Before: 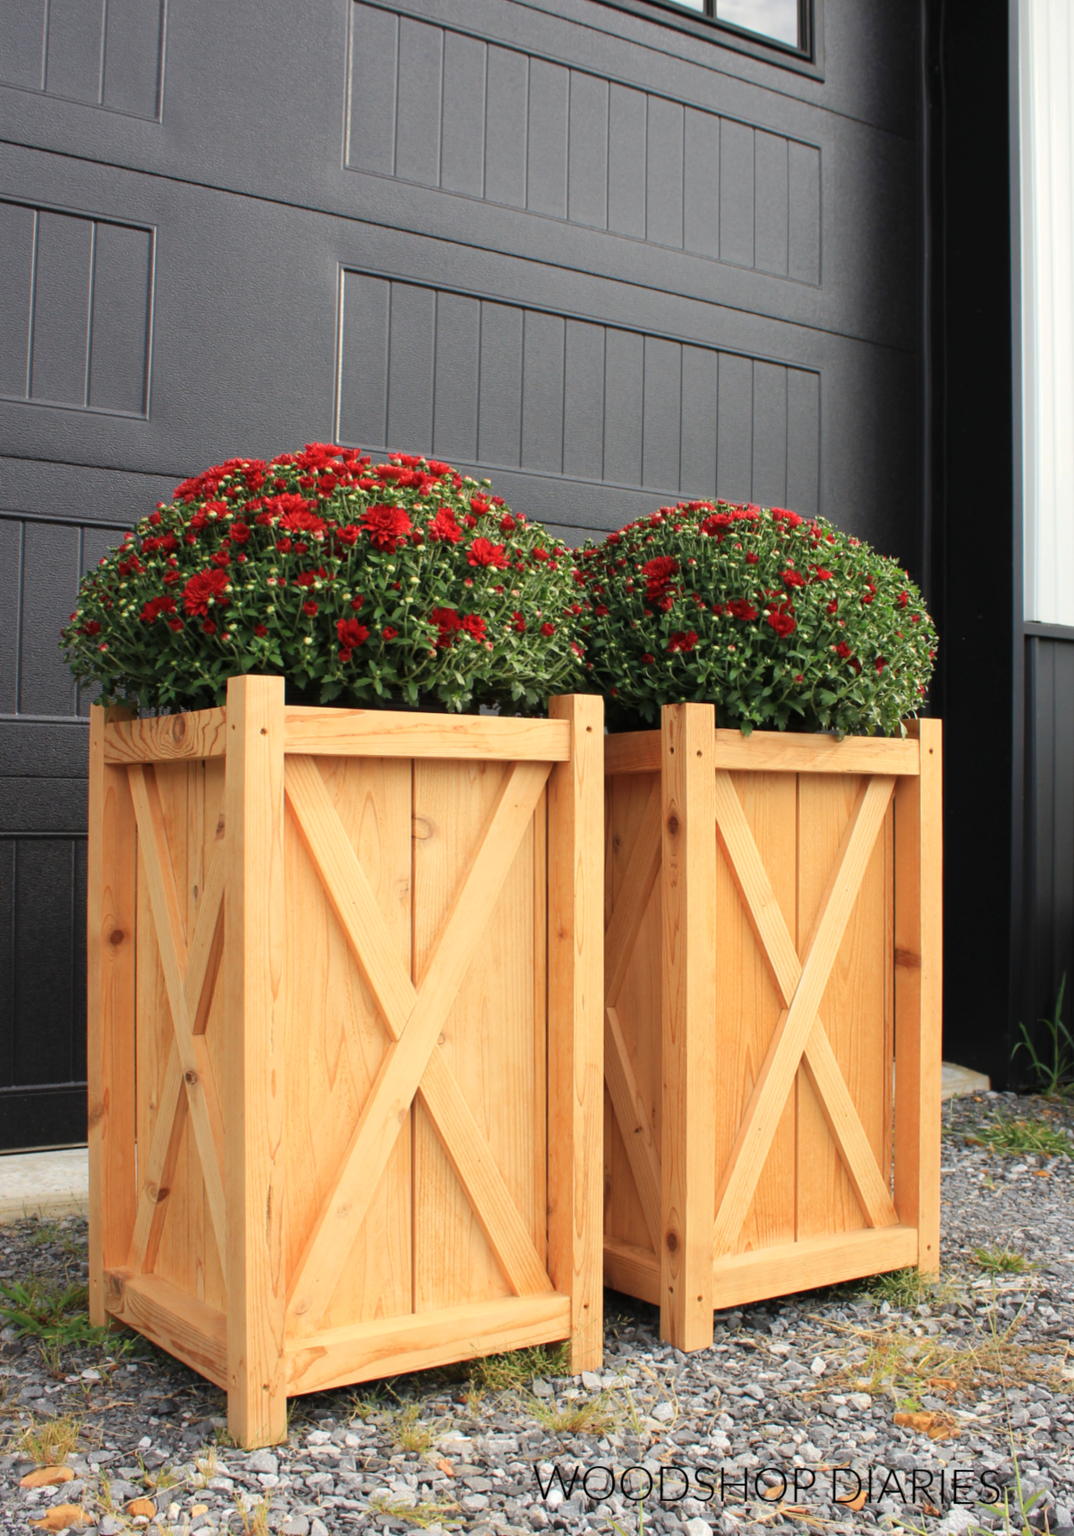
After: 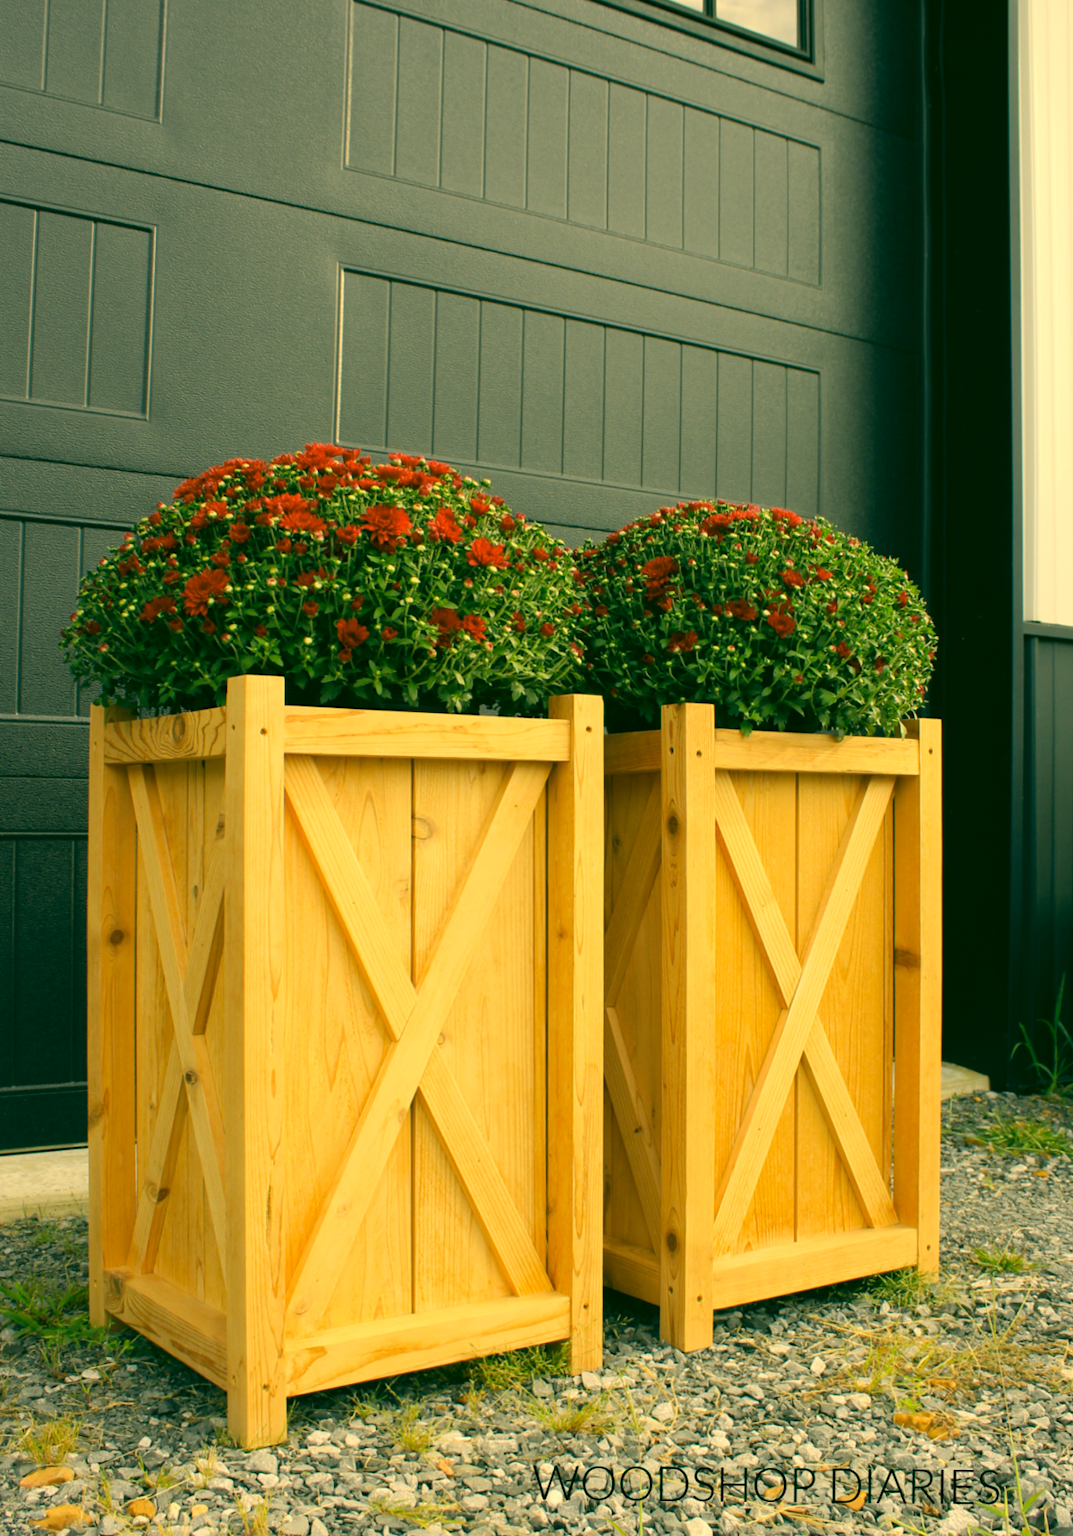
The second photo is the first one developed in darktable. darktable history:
color correction: highlights a* 5.67, highlights b* 33.33, shadows a* -25.56, shadows b* 3.79
